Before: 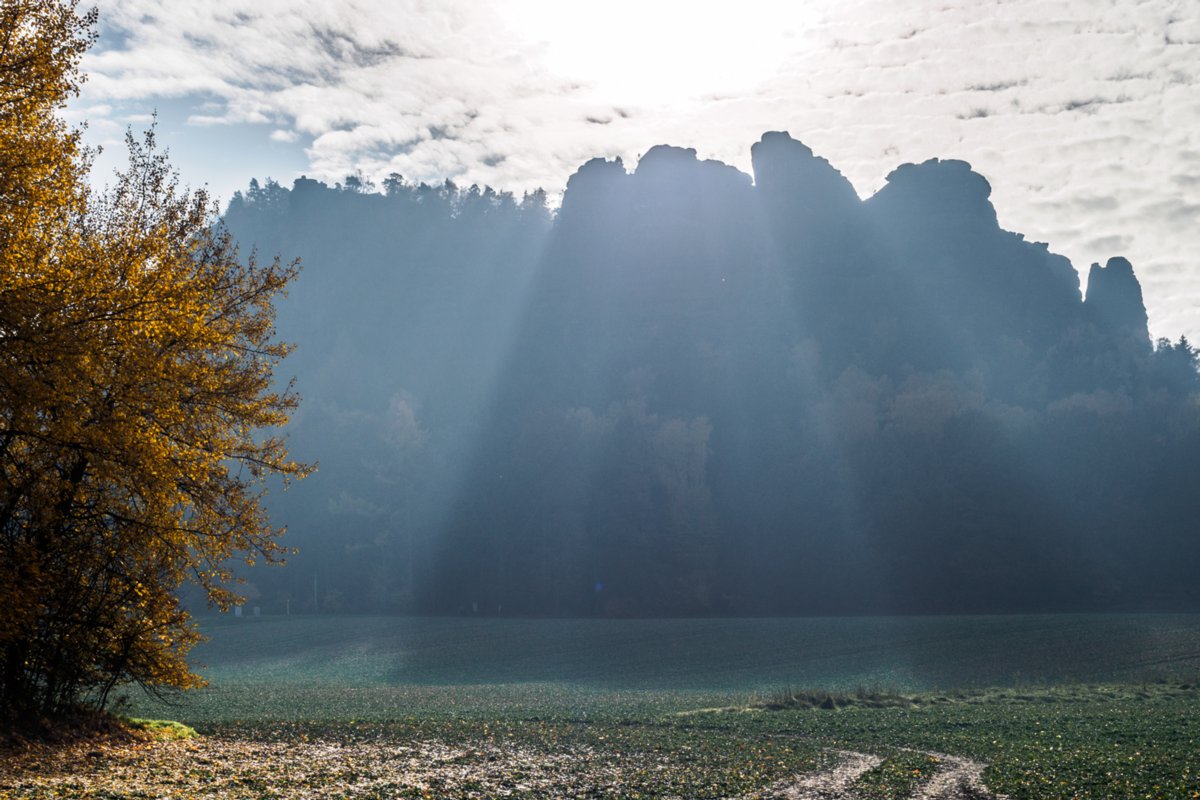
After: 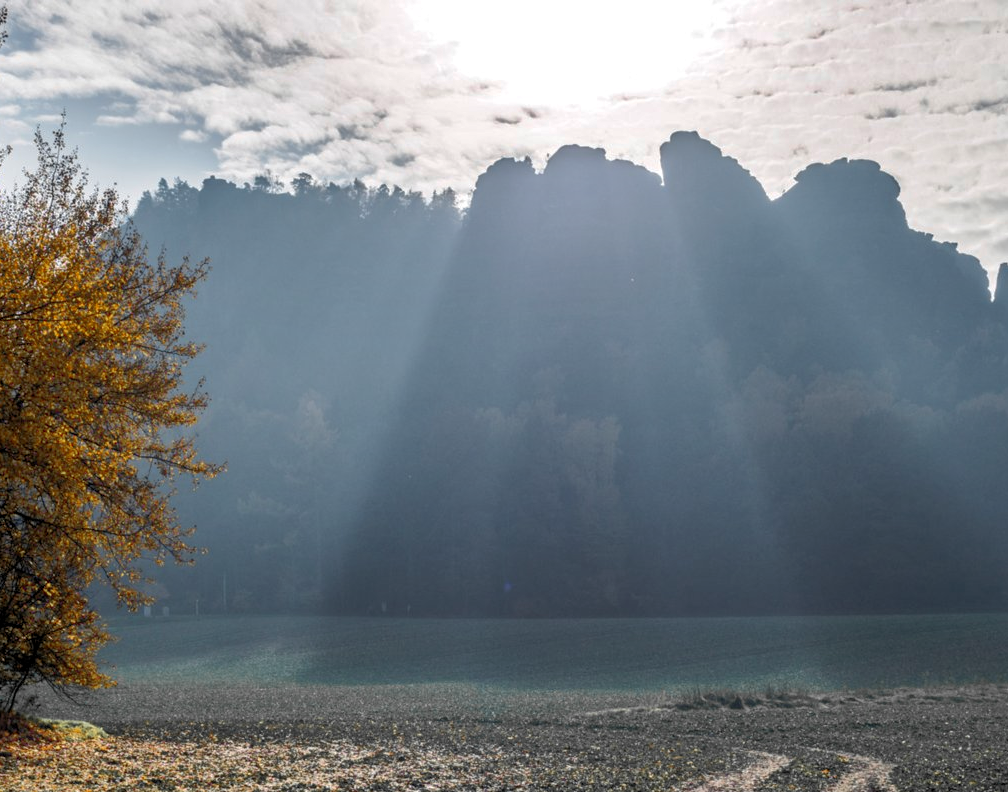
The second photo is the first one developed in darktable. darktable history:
crop: left 7.598%, right 7.873%
color zones: curves: ch1 [(0, 0.679) (0.143, 0.647) (0.286, 0.261) (0.378, -0.011) (0.571, 0.396) (0.714, 0.399) (0.857, 0.406) (1, 0.679)]
levels: levels [0.016, 0.5, 0.996]
shadows and highlights: on, module defaults
